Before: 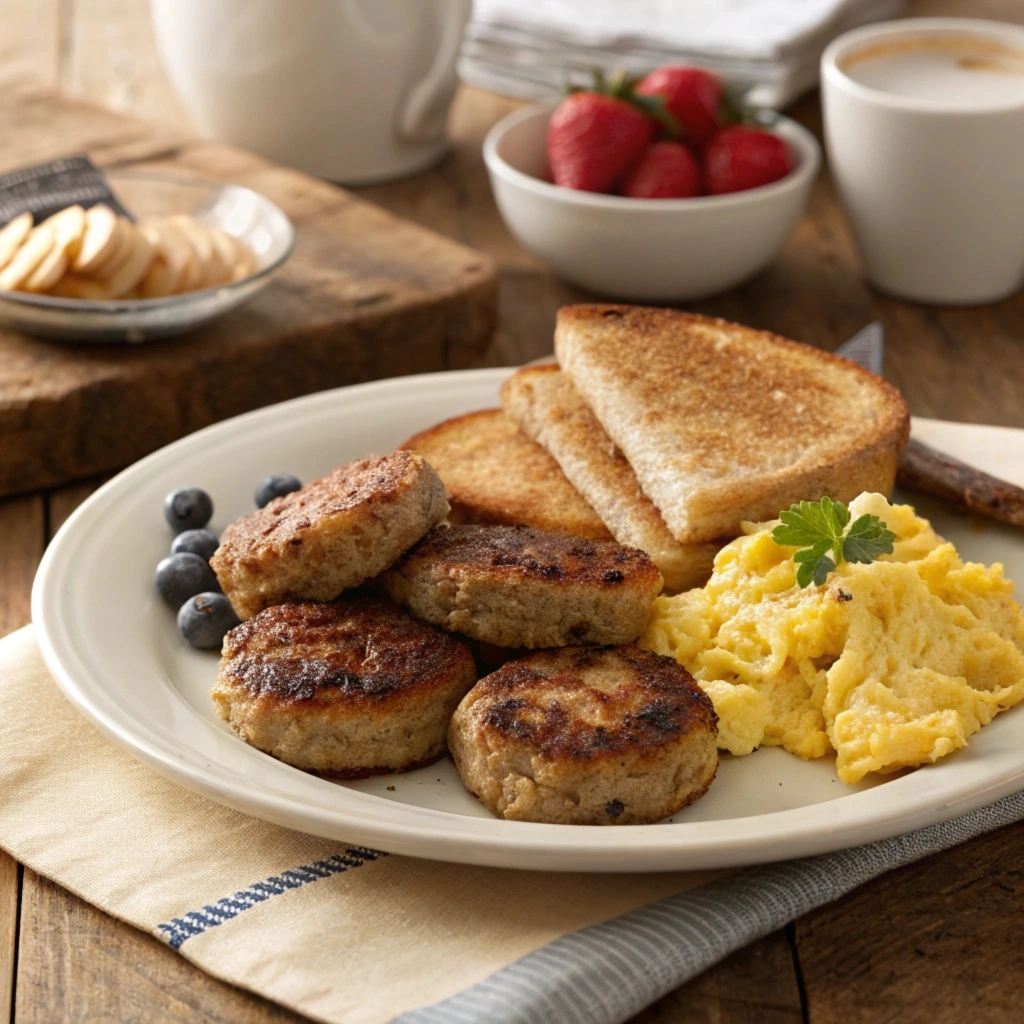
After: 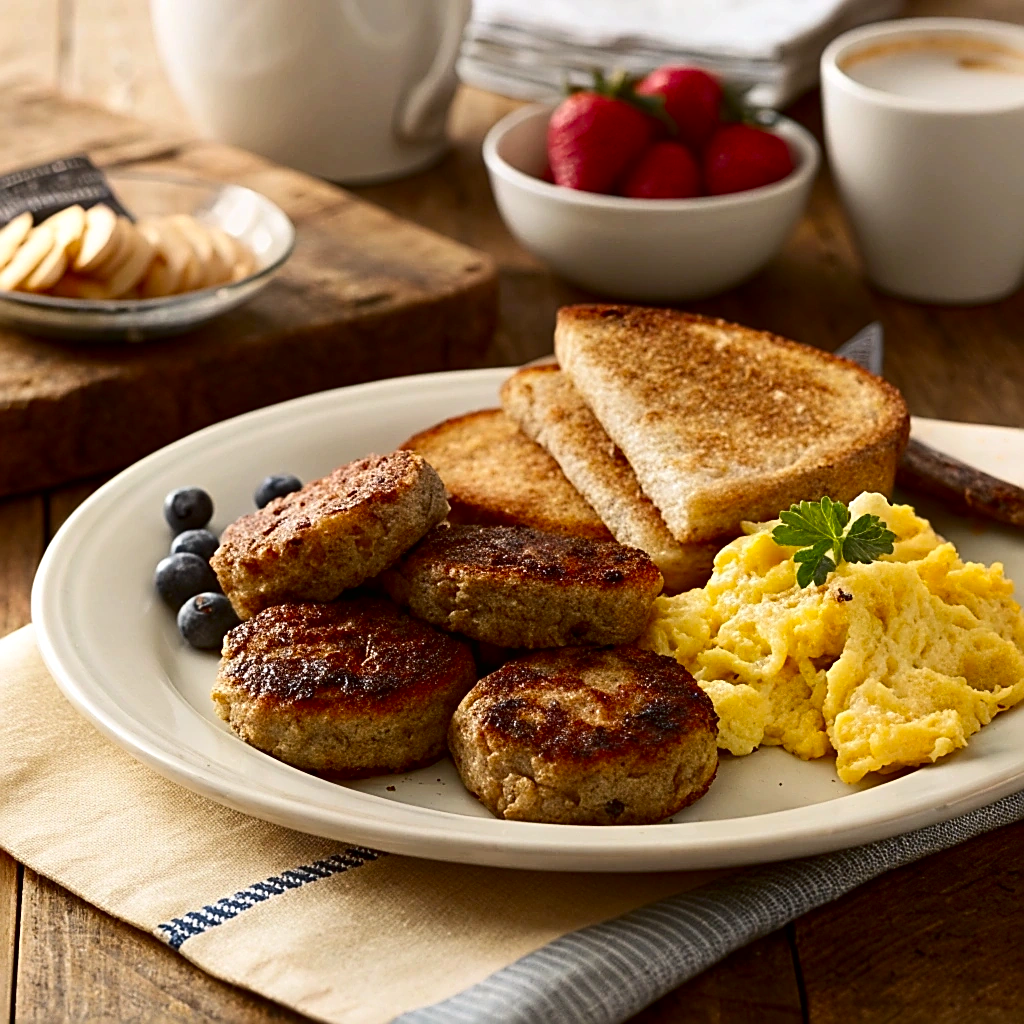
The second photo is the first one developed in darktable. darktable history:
contrast brightness saturation: contrast 0.19, brightness -0.11, saturation 0.21
sharpen: amount 0.901
